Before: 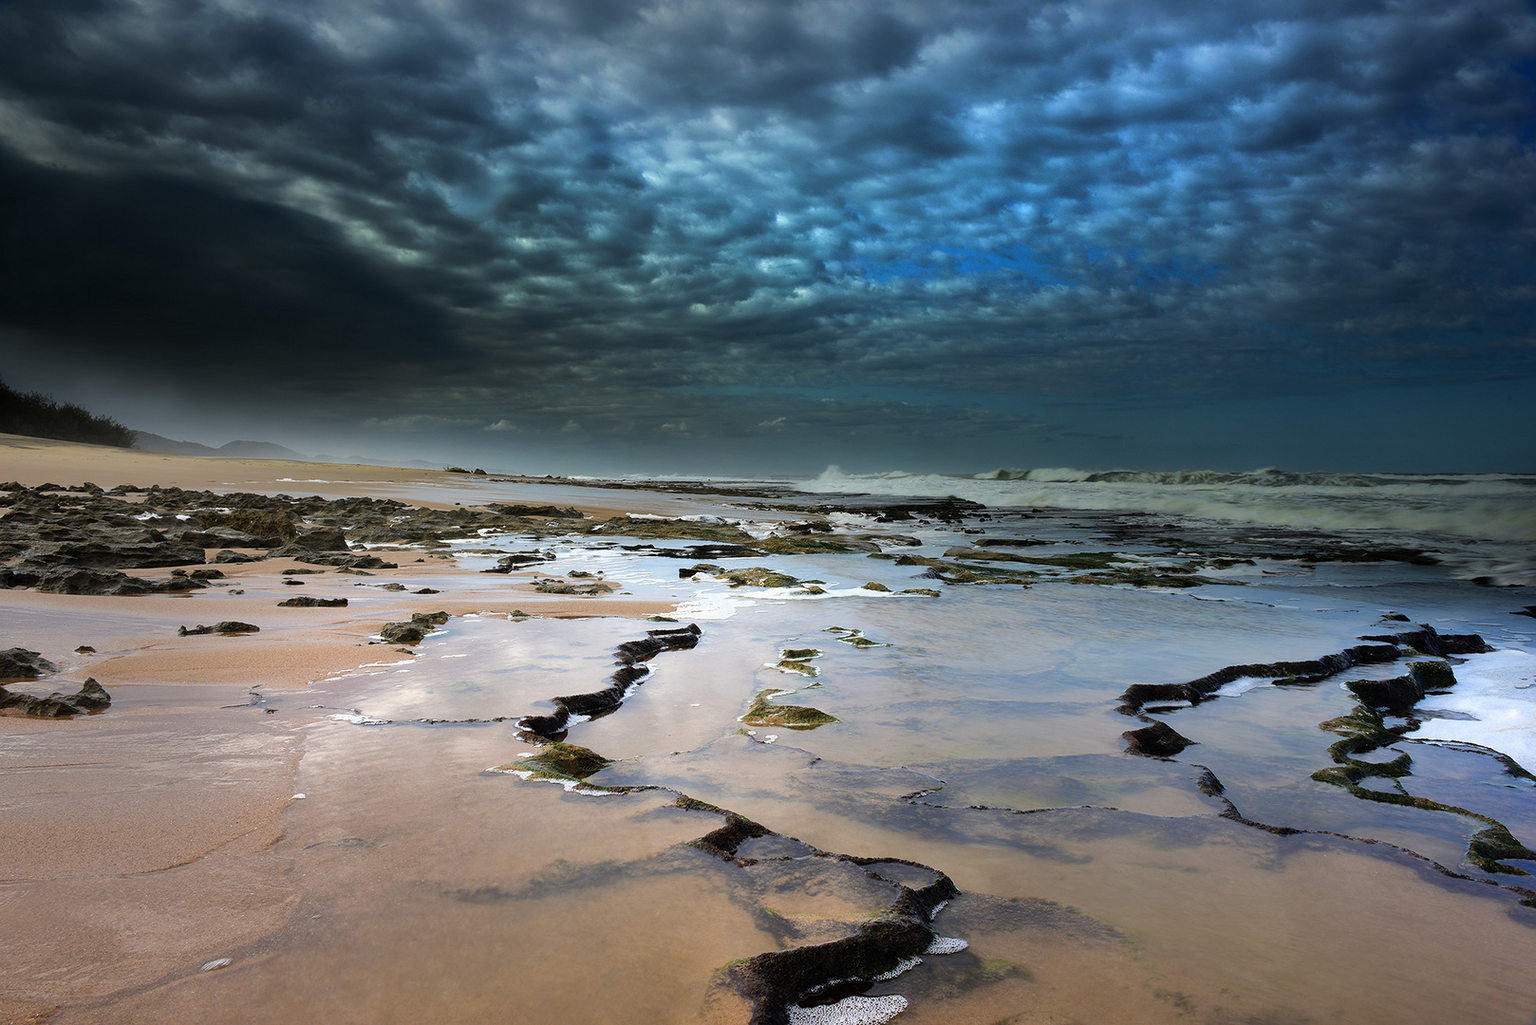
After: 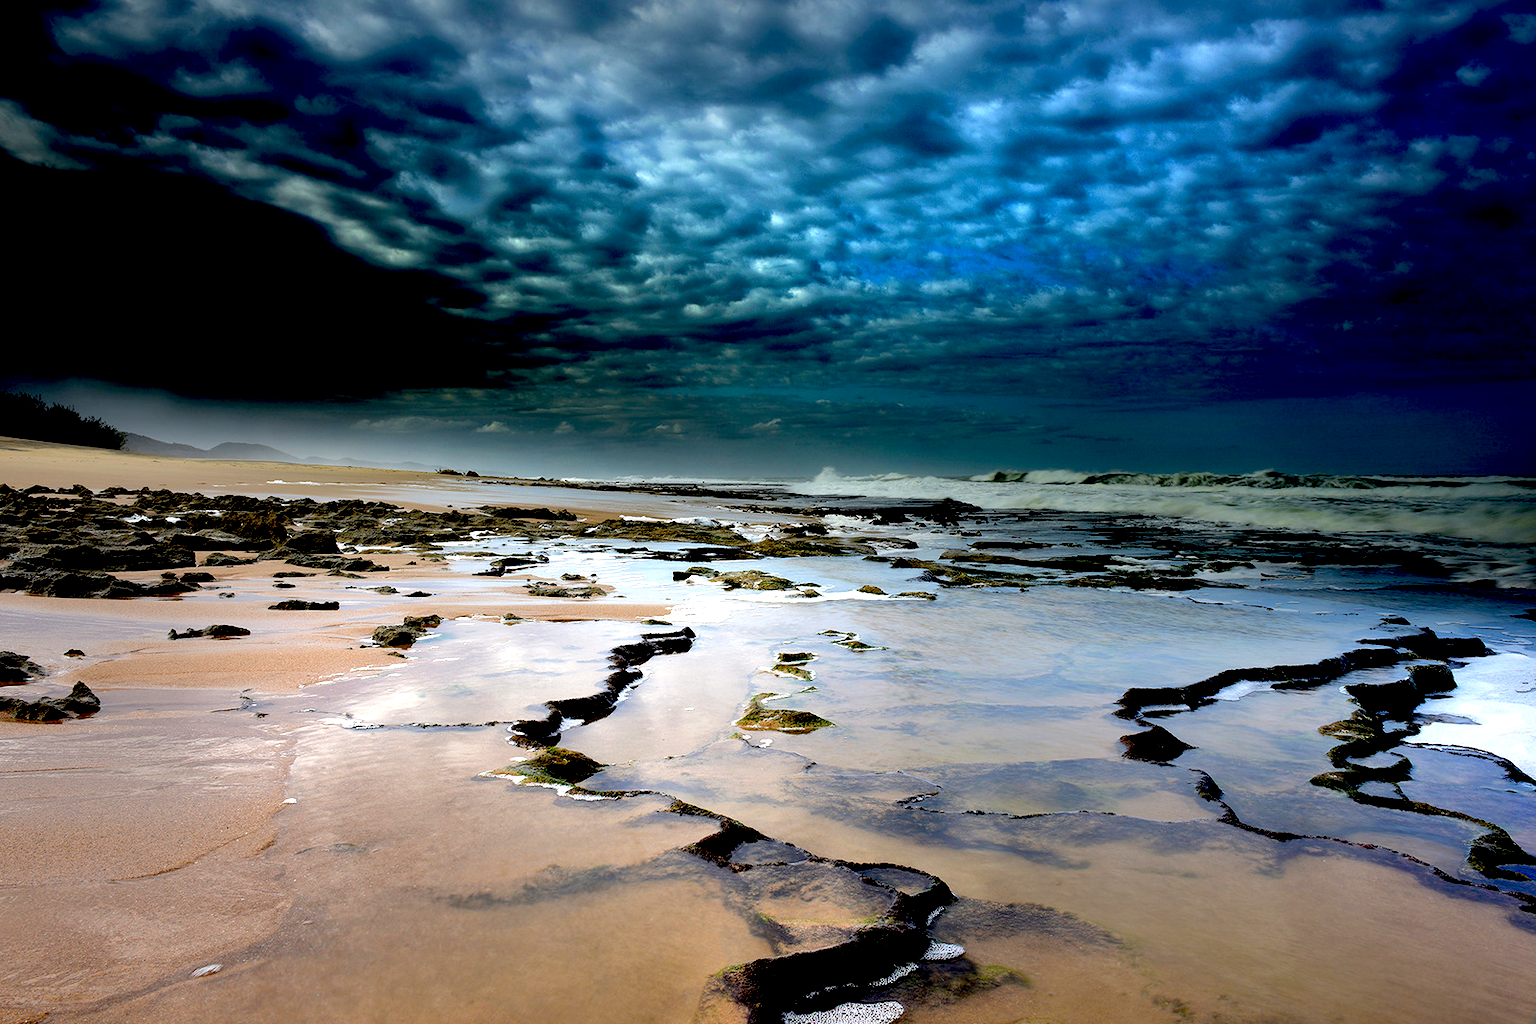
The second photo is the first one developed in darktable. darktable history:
crop and rotate: left 0.778%, top 0.359%, bottom 0.401%
exposure: black level correction 0.039, exposure 0.499 EV, compensate highlight preservation false
